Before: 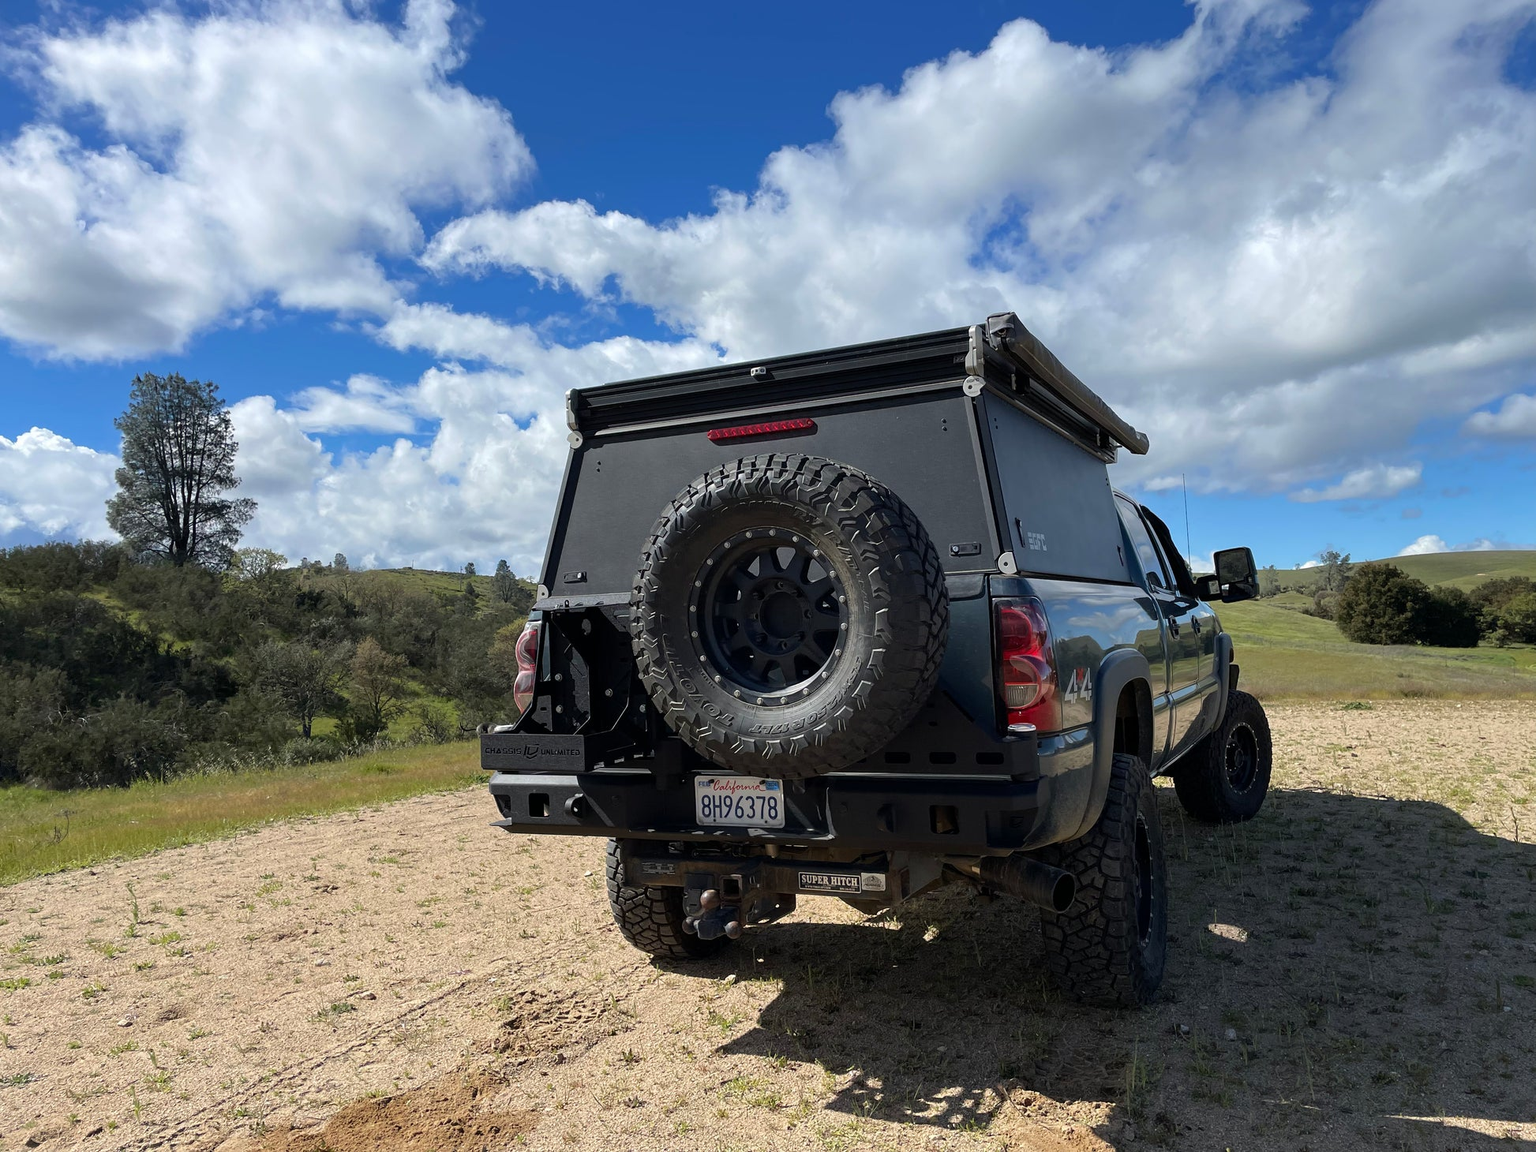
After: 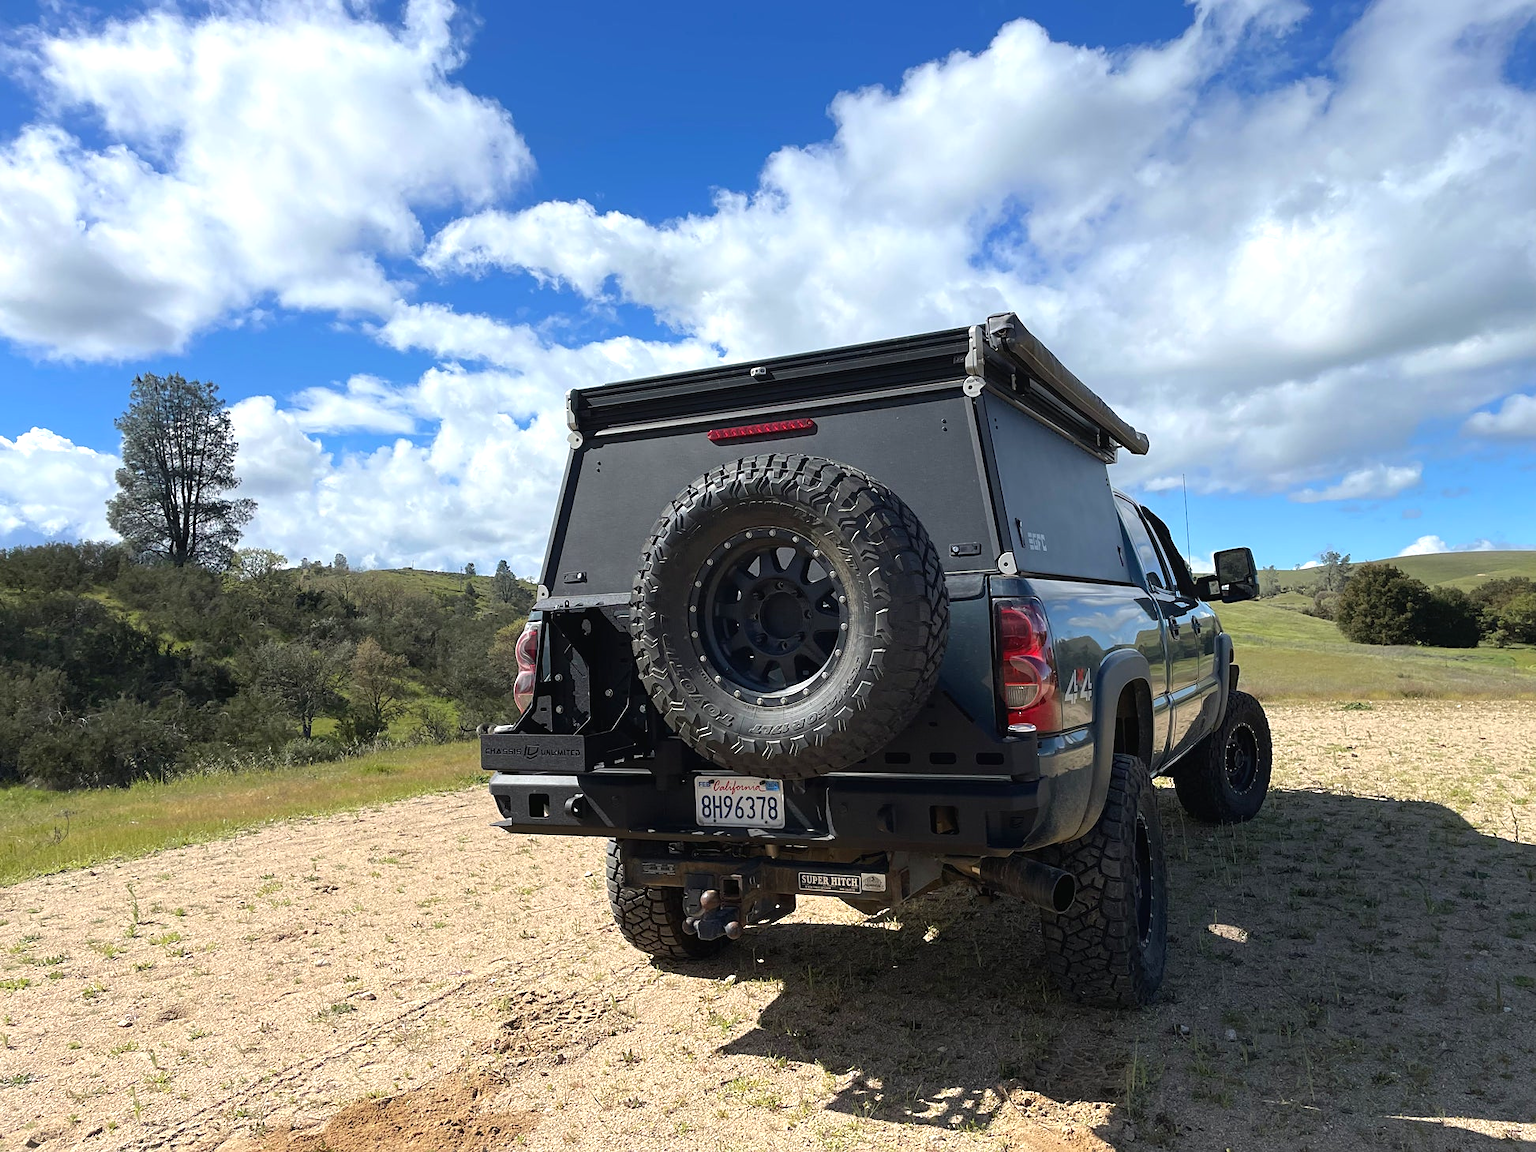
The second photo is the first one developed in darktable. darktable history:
exposure: black level correction 0, exposure 0.5 EV, compensate highlight preservation false
contrast equalizer: octaves 7, y [[0.6 ×6], [0.55 ×6], [0 ×6], [0 ×6], [0 ×6]], mix -0.2
sharpen: amount 0.2
